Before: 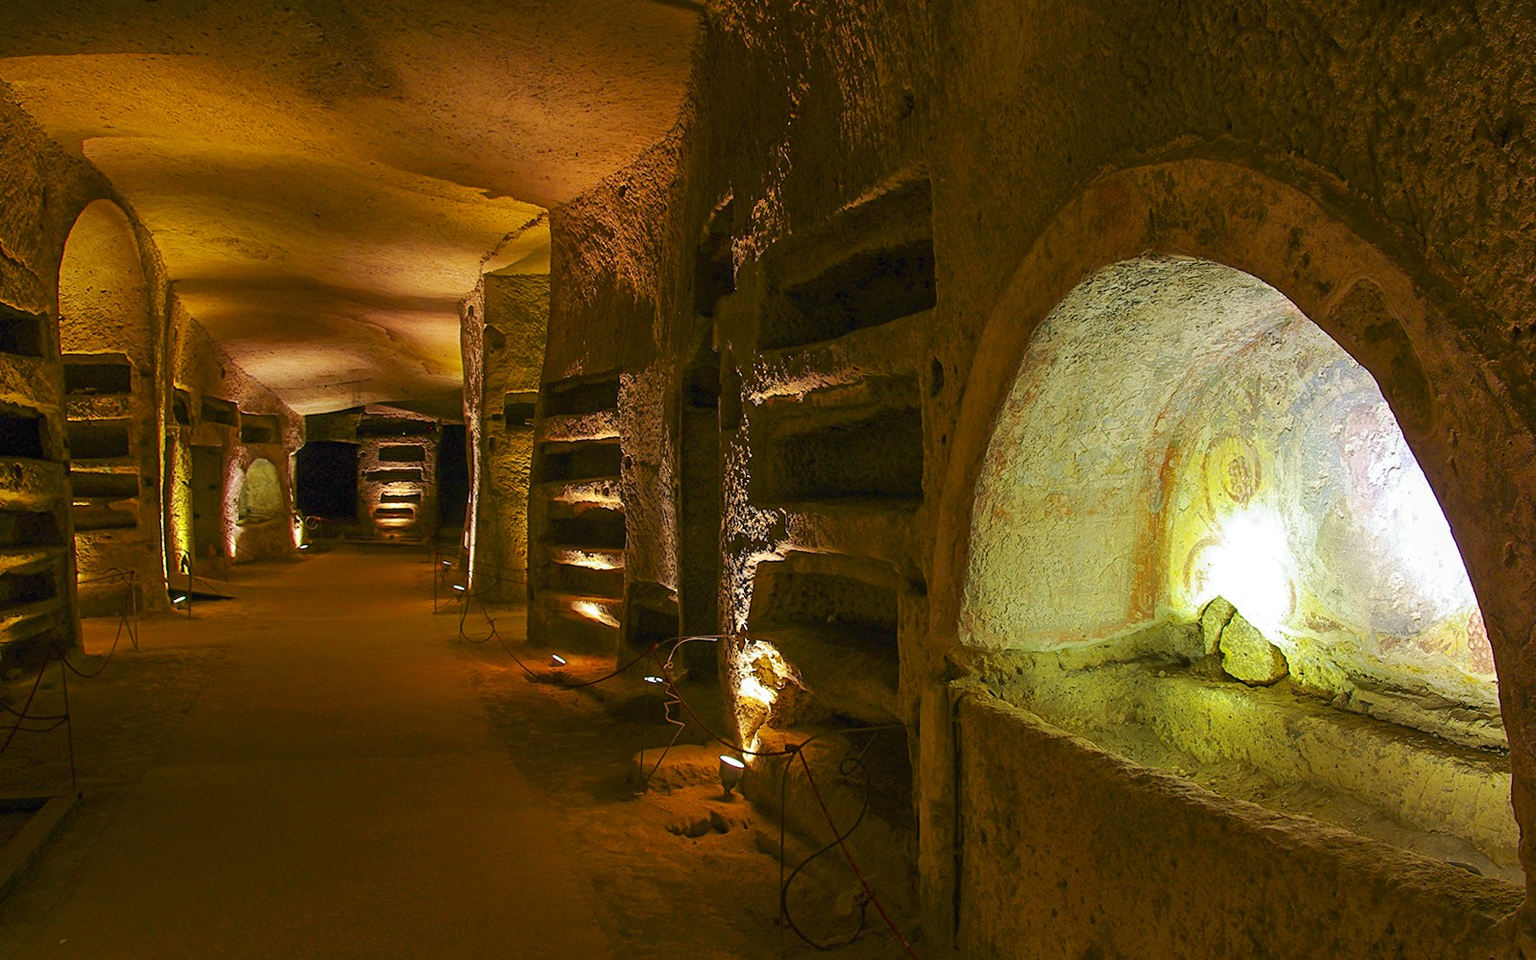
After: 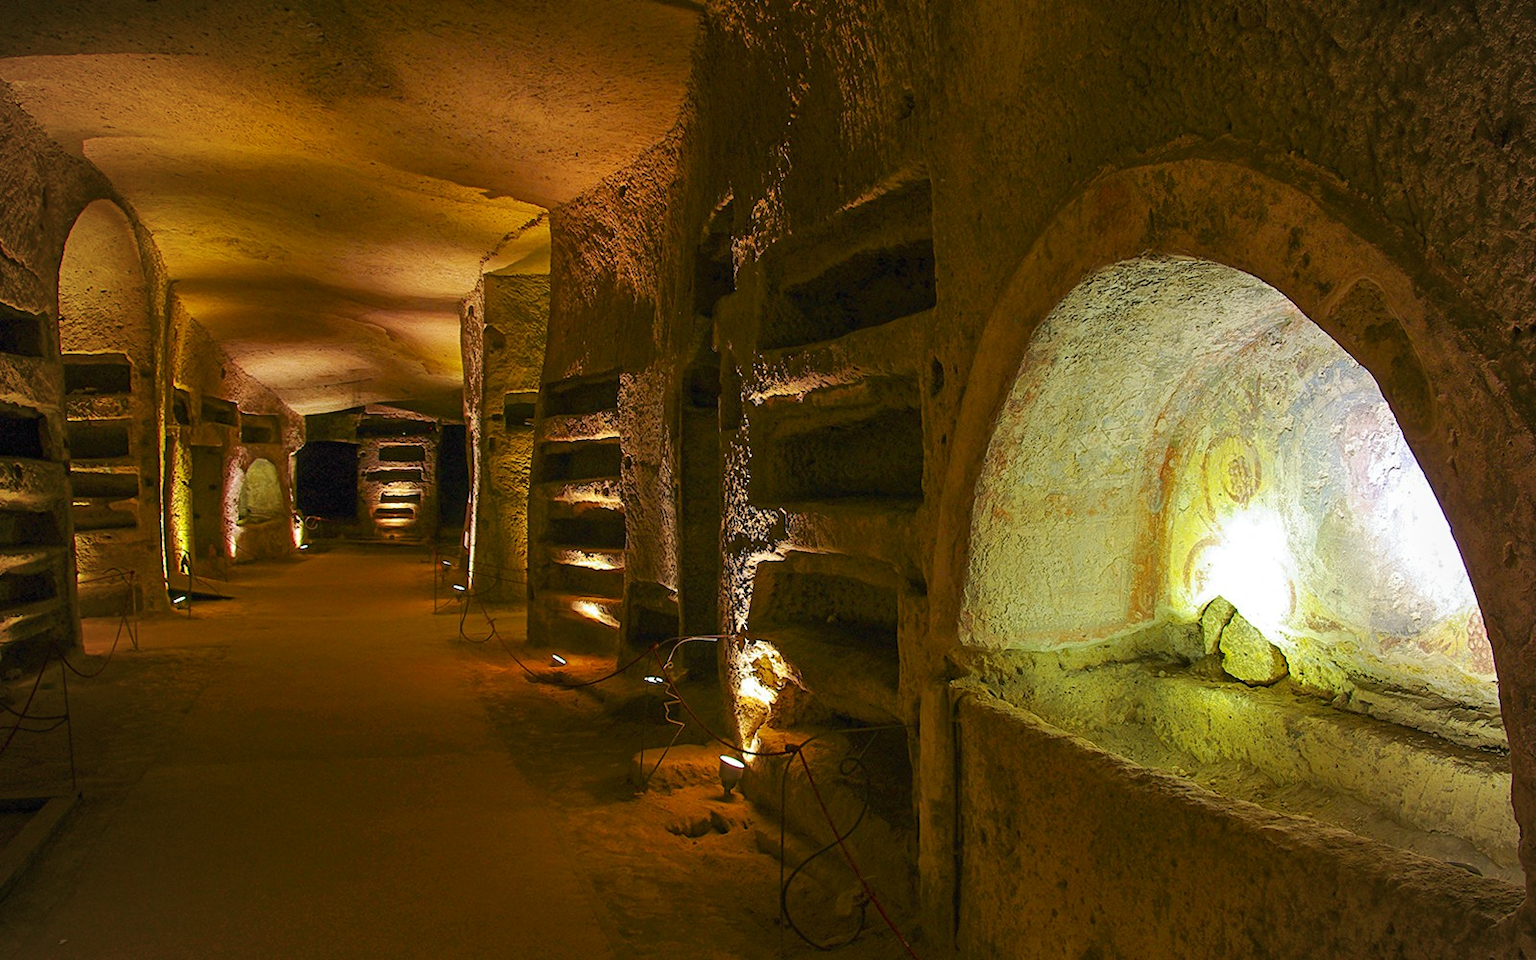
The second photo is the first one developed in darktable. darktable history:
vignetting: fall-off radius 92.75%, brightness -0.268, center (0, 0.007)
